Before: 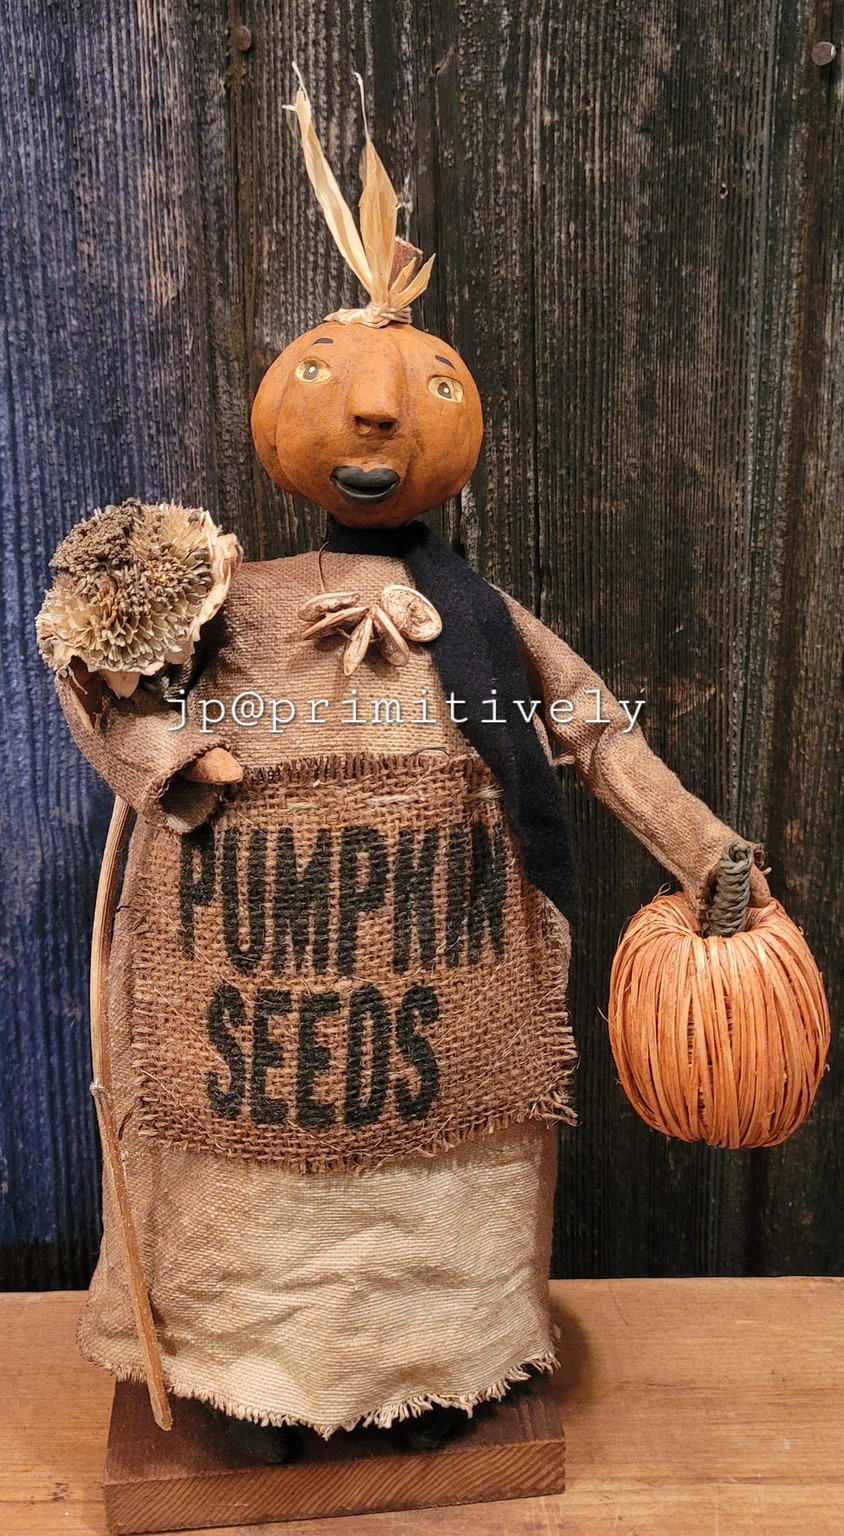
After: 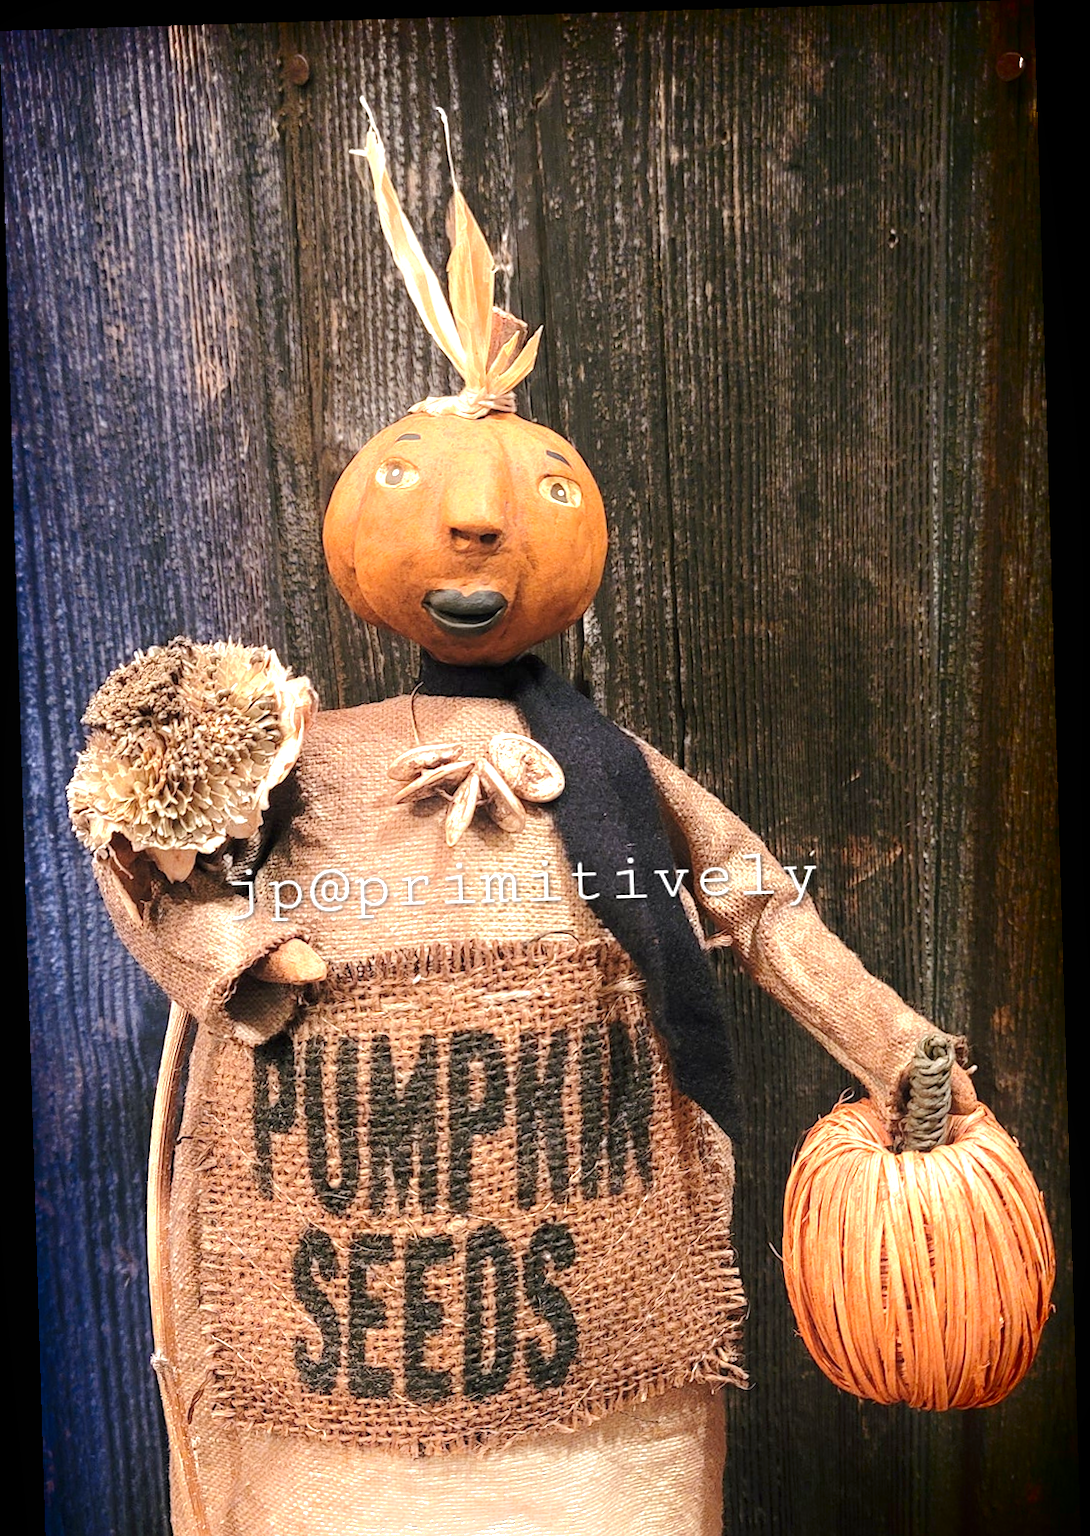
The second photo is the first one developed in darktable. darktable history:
rotate and perspective: rotation -1.75°, automatic cropping off
shadows and highlights: shadows -90, highlights 90, soften with gaussian
crop: bottom 19.644%
base curve: curves: ch0 [(0, 0) (0.235, 0.266) (0.503, 0.496) (0.786, 0.72) (1, 1)]
exposure: black level correction -0.001, exposure 0.9 EV, compensate exposure bias true, compensate highlight preservation false
